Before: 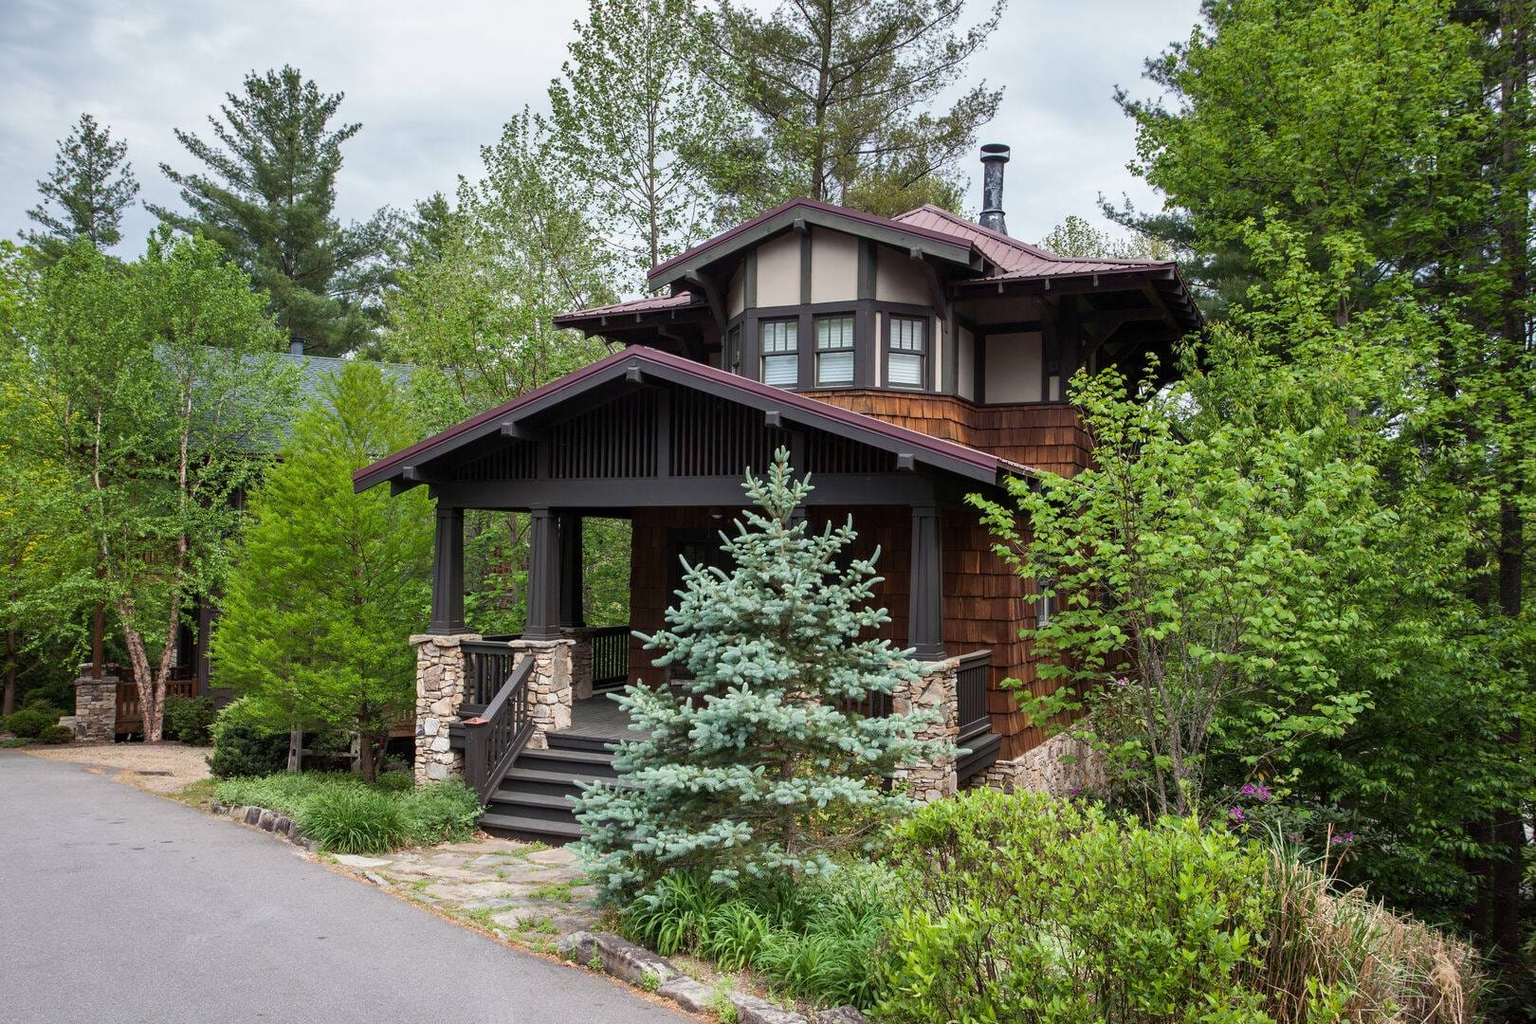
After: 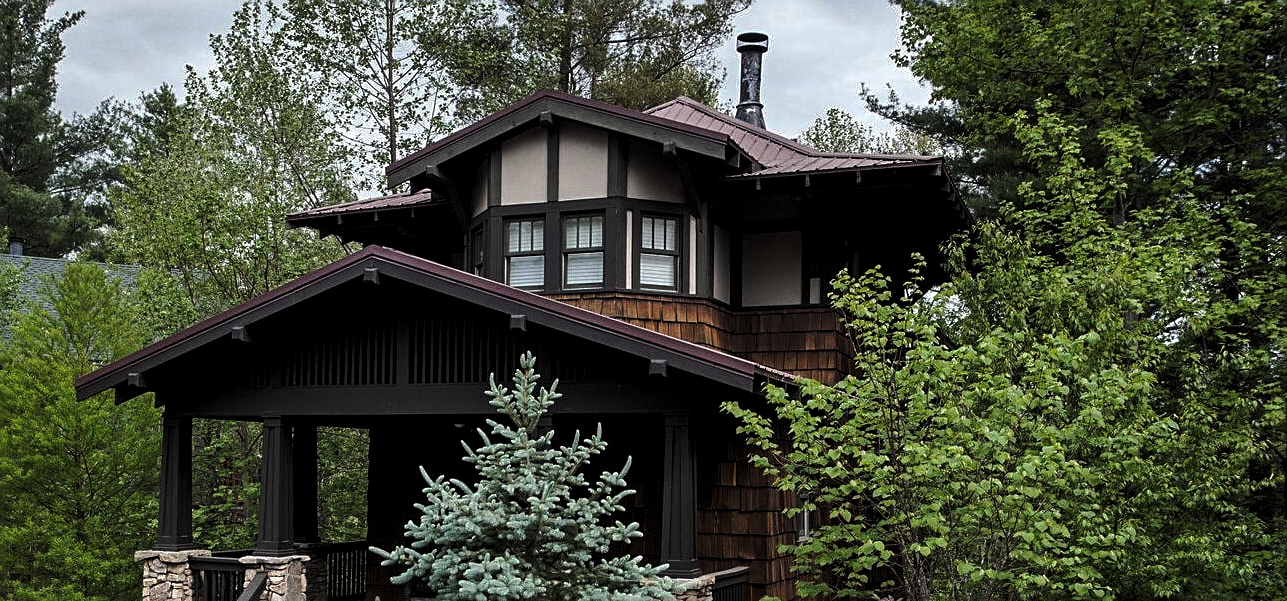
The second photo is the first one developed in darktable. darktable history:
sharpen: on, module defaults
crop: left 18.38%, top 11.092%, right 2.134%, bottom 33.217%
levels: levels [0.101, 0.578, 0.953]
tone curve: curves: ch0 [(0, 0) (0.003, 0.027) (0.011, 0.03) (0.025, 0.04) (0.044, 0.063) (0.069, 0.093) (0.1, 0.125) (0.136, 0.153) (0.177, 0.191) (0.224, 0.232) (0.277, 0.279) (0.335, 0.333) (0.399, 0.39) (0.468, 0.457) (0.543, 0.535) (0.623, 0.611) (0.709, 0.683) (0.801, 0.758) (0.898, 0.853) (1, 1)], preserve colors none
grain: coarseness 0.09 ISO, strength 16.61%
